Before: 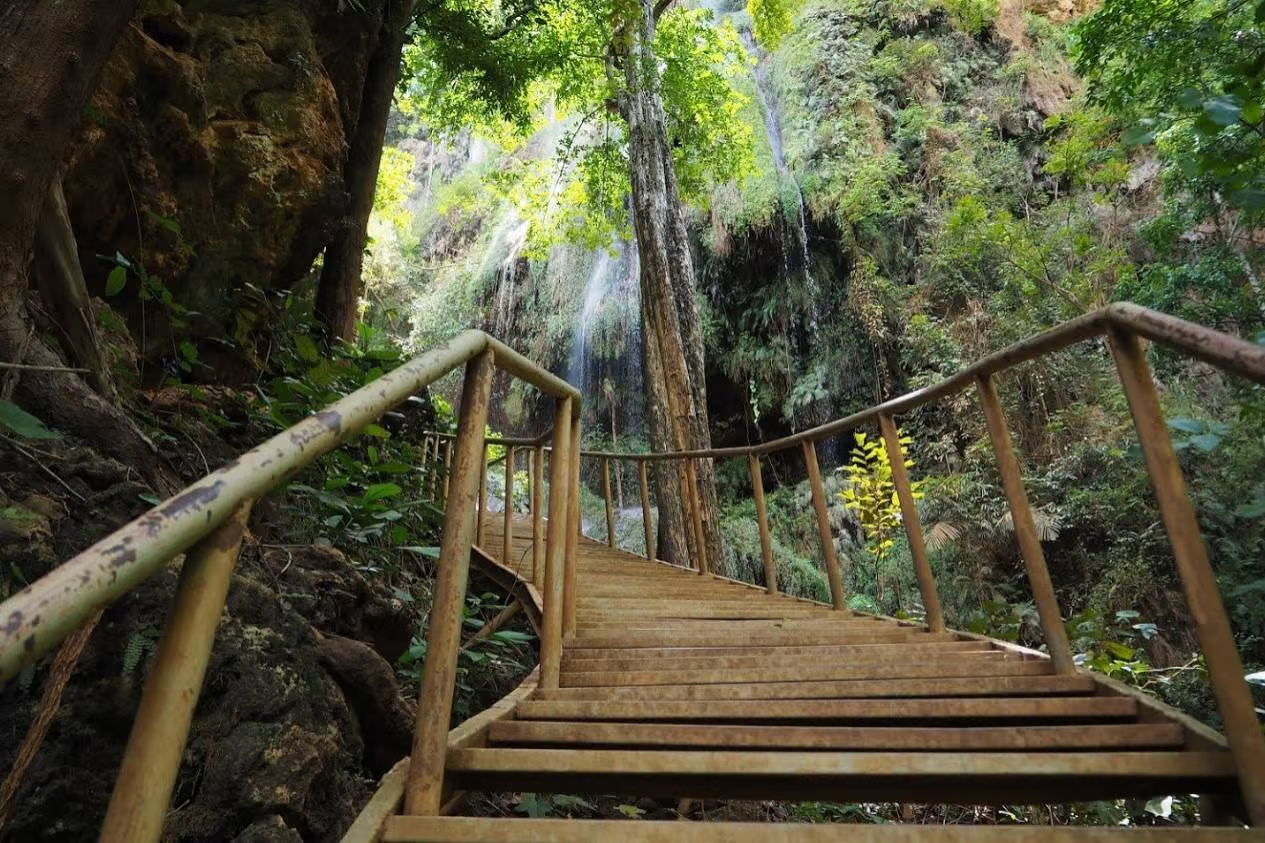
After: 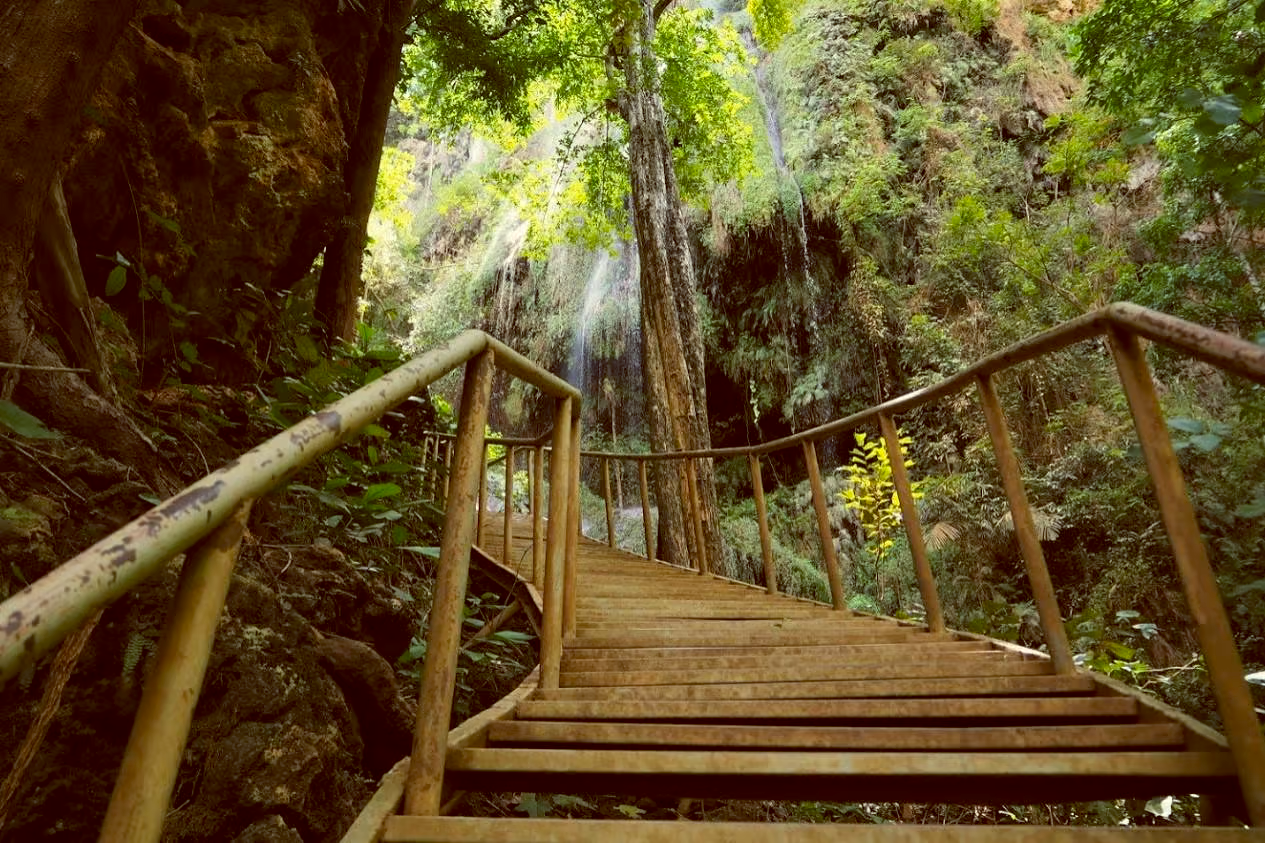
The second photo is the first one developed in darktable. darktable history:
color balance: lift [1.001, 1.007, 1, 0.993], gamma [1.023, 1.026, 1.01, 0.974], gain [0.964, 1.059, 1.073, 0.927]
contrast equalizer: octaves 7, y [[0.6 ×6], [0.55 ×6], [0 ×6], [0 ×6], [0 ×6]], mix 0.15
